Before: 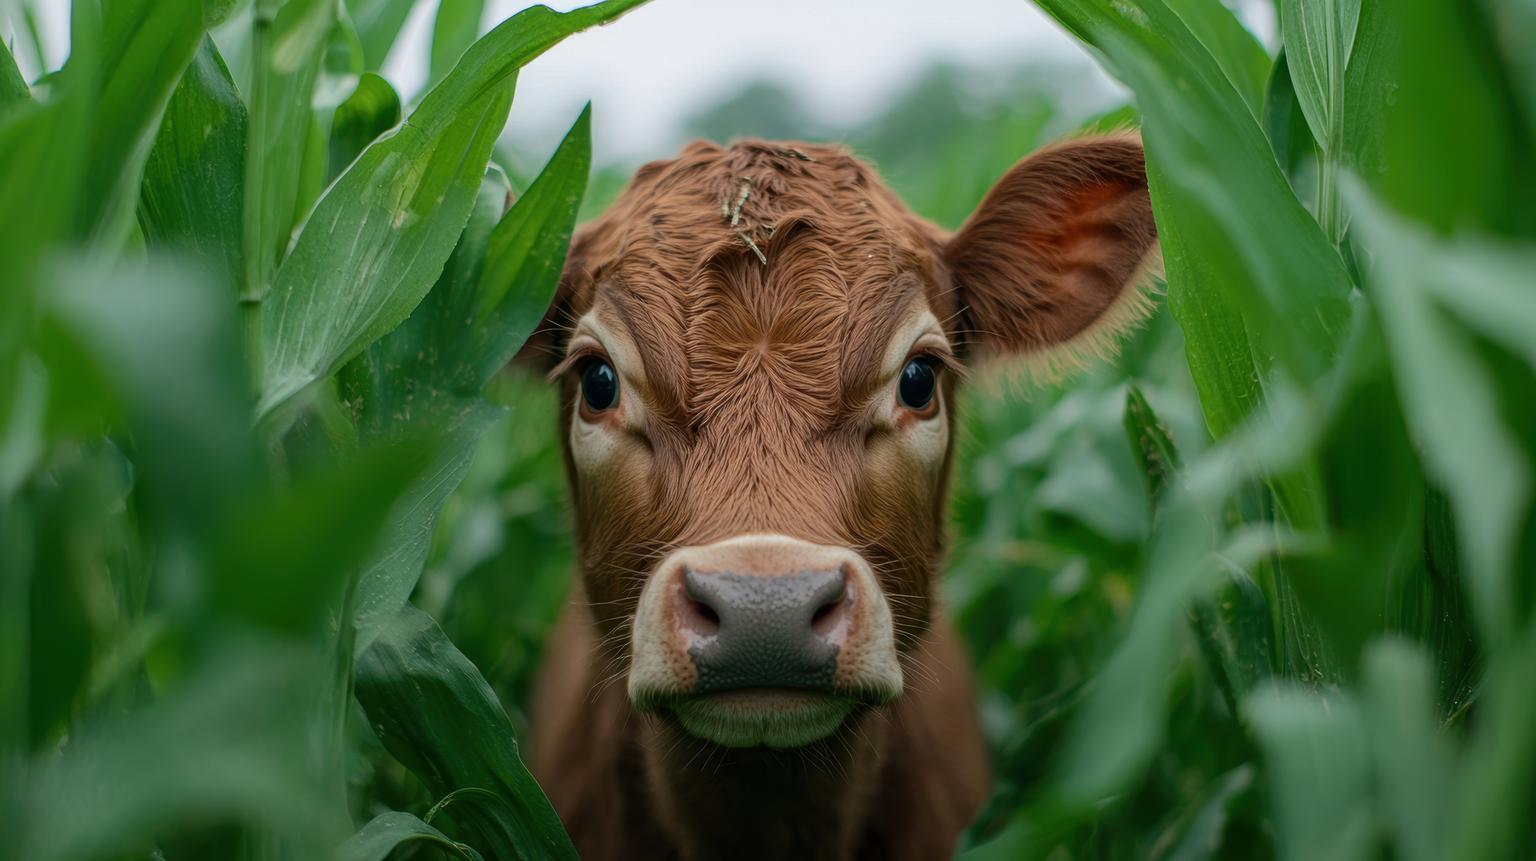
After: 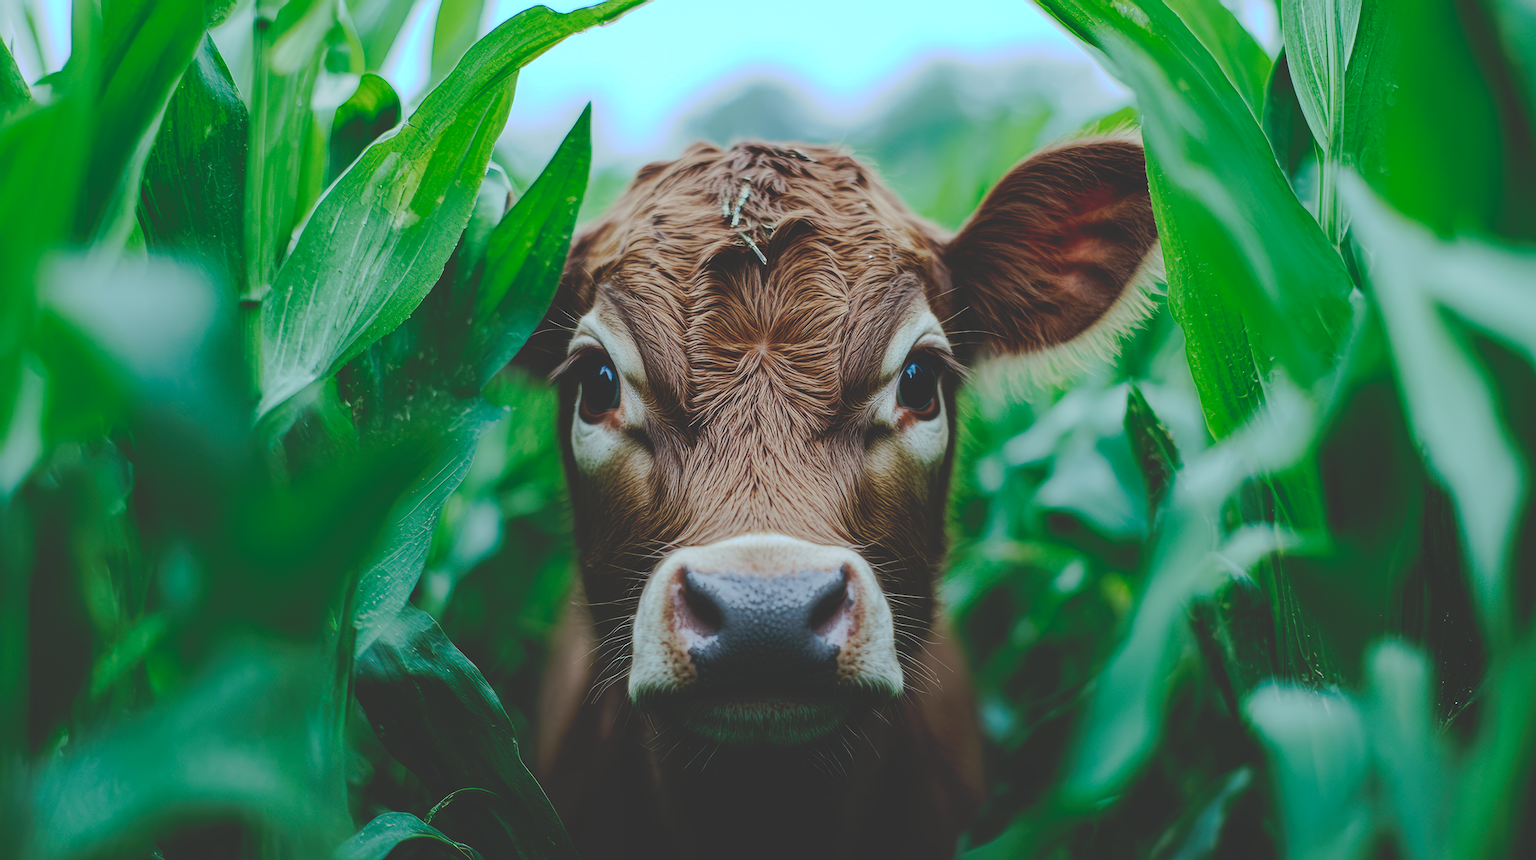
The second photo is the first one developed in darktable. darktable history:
color calibration: illuminant as shot in camera, x 0.363, y 0.385, temperature 4528.04 K
color balance: mode lift, gamma, gain (sRGB), lift [0.997, 0.979, 1.021, 1.011], gamma [1, 1.084, 0.916, 0.998], gain [1, 0.87, 1.13, 1.101], contrast 4.55%, contrast fulcrum 38.24%, output saturation 104.09%
sharpen: on, module defaults
tone curve: curves: ch0 [(0, 0) (0.003, 0.198) (0.011, 0.198) (0.025, 0.198) (0.044, 0.198) (0.069, 0.201) (0.1, 0.202) (0.136, 0.207) (0.177, 0.212) (0.224, 0.222) (0.277, 0.27) (0.335, 0.332) (0.399, 0.422) (0.468, 0.542) (0.543, 0.626) (0.623, 0.698) (0.709, 0.764) (0.801, 0.82) (0.898, 0.863) (1, 1)], preserve colors none
